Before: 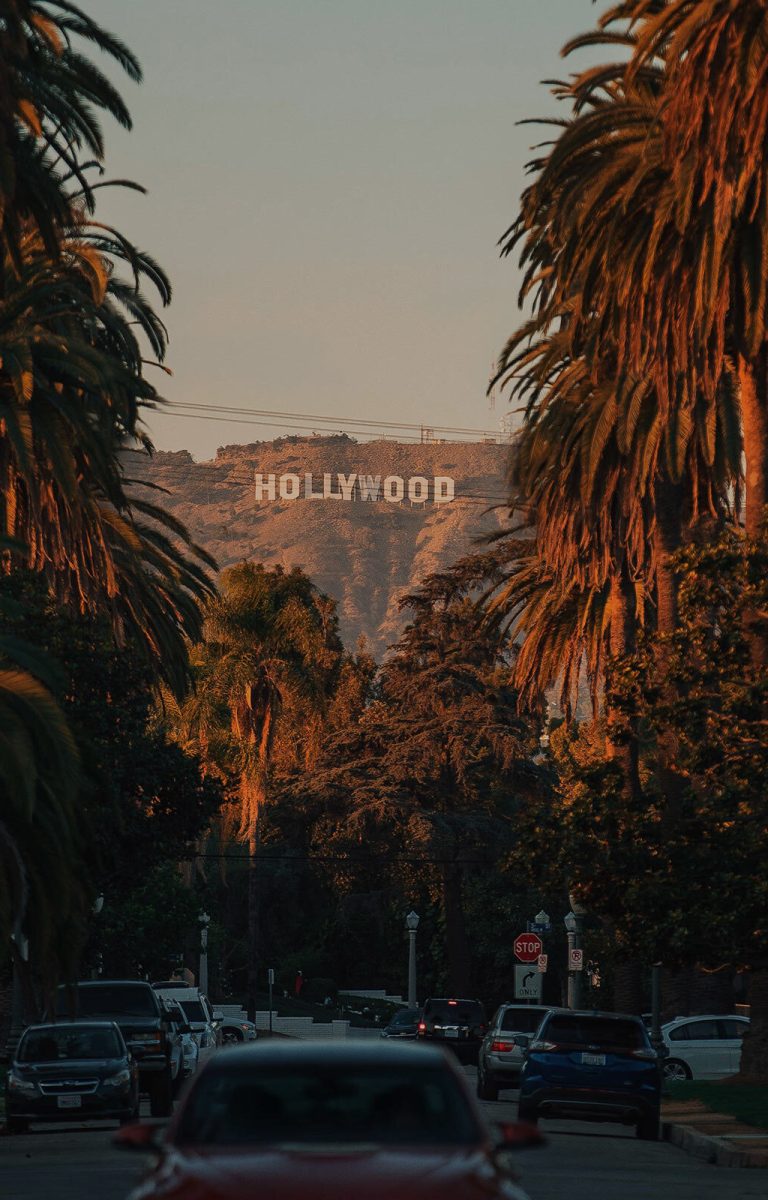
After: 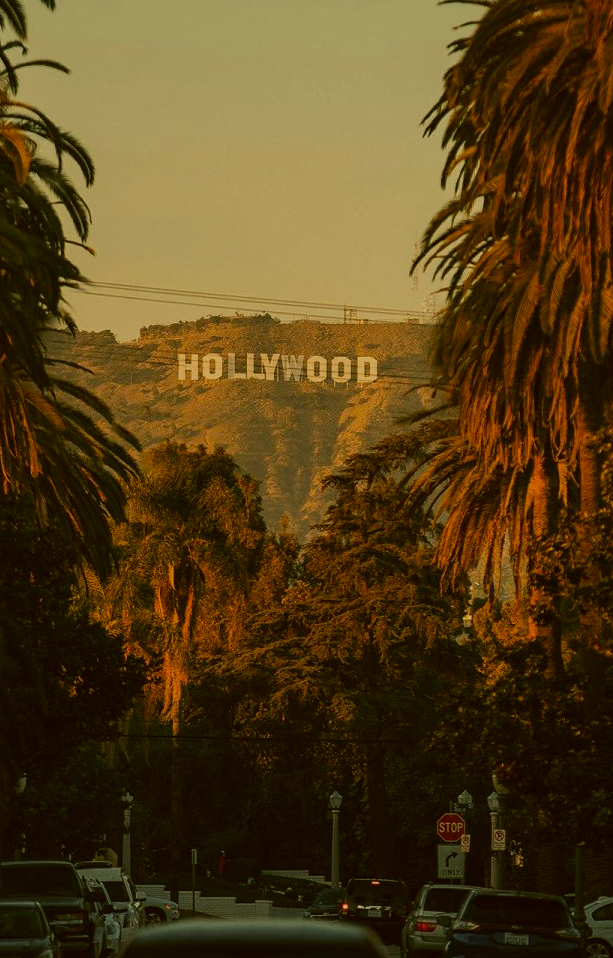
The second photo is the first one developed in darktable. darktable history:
crop and rotate: left 10.071%, top 10.071%, right 10.02%, bottom 10.02%
color correction: highlights a* 0.162, highlights b* 29.53, shadows a* -0.162, shadows b* 21.09
